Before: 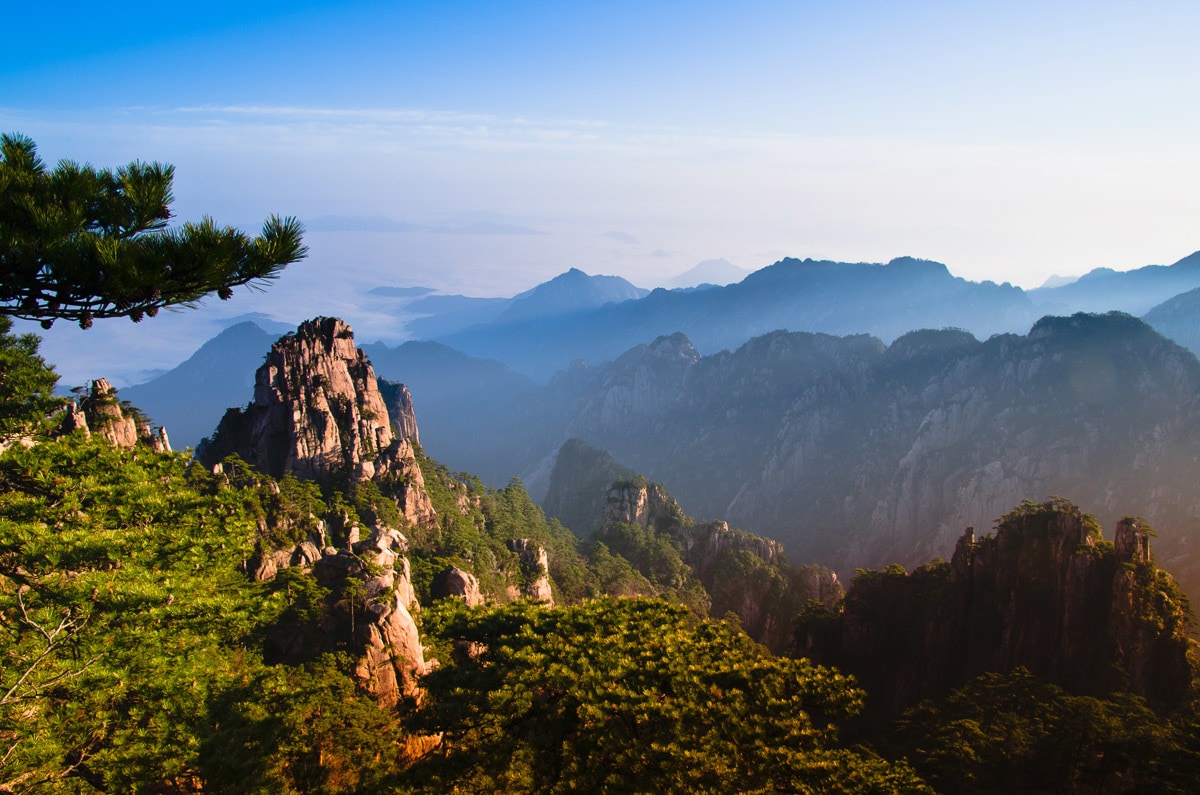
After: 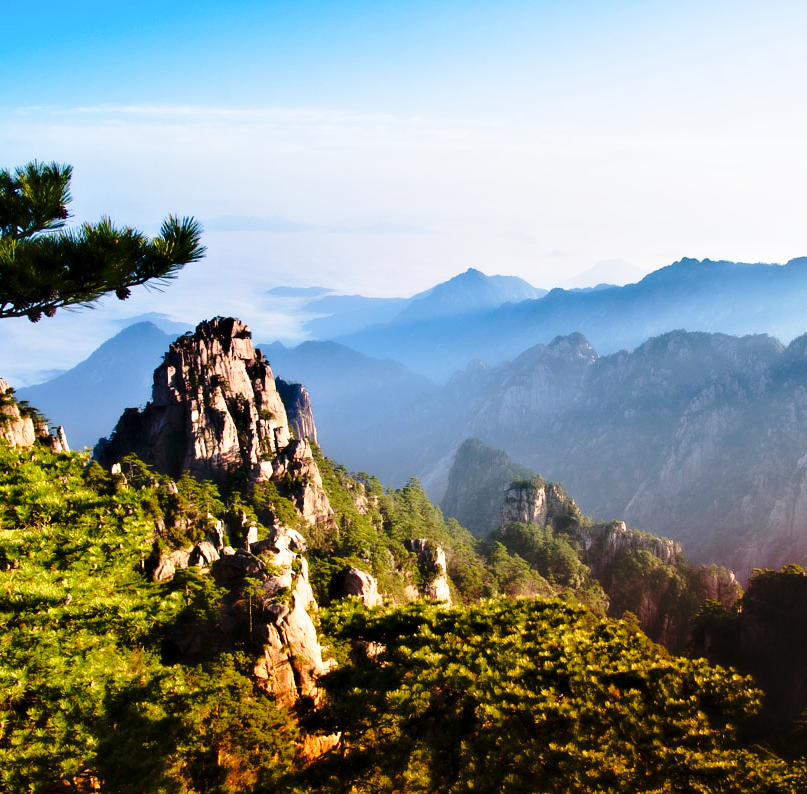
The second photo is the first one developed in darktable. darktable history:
crop and rotate: left 8.549%, right 24.183%
base curve: curves: ch0 [(0, 0) (0.028, 0.03) (0.121, 0.232) (0.46, 0.748) (0.859, 0.968) (1, 1)], preserve colors none
contrast equalizer: y [[0.514, 0.573, 0.581, 0.508, 0.5, 0.5], [0.5 ×6], [0.5 ×6], [0 ×6], [0 ×6]]
